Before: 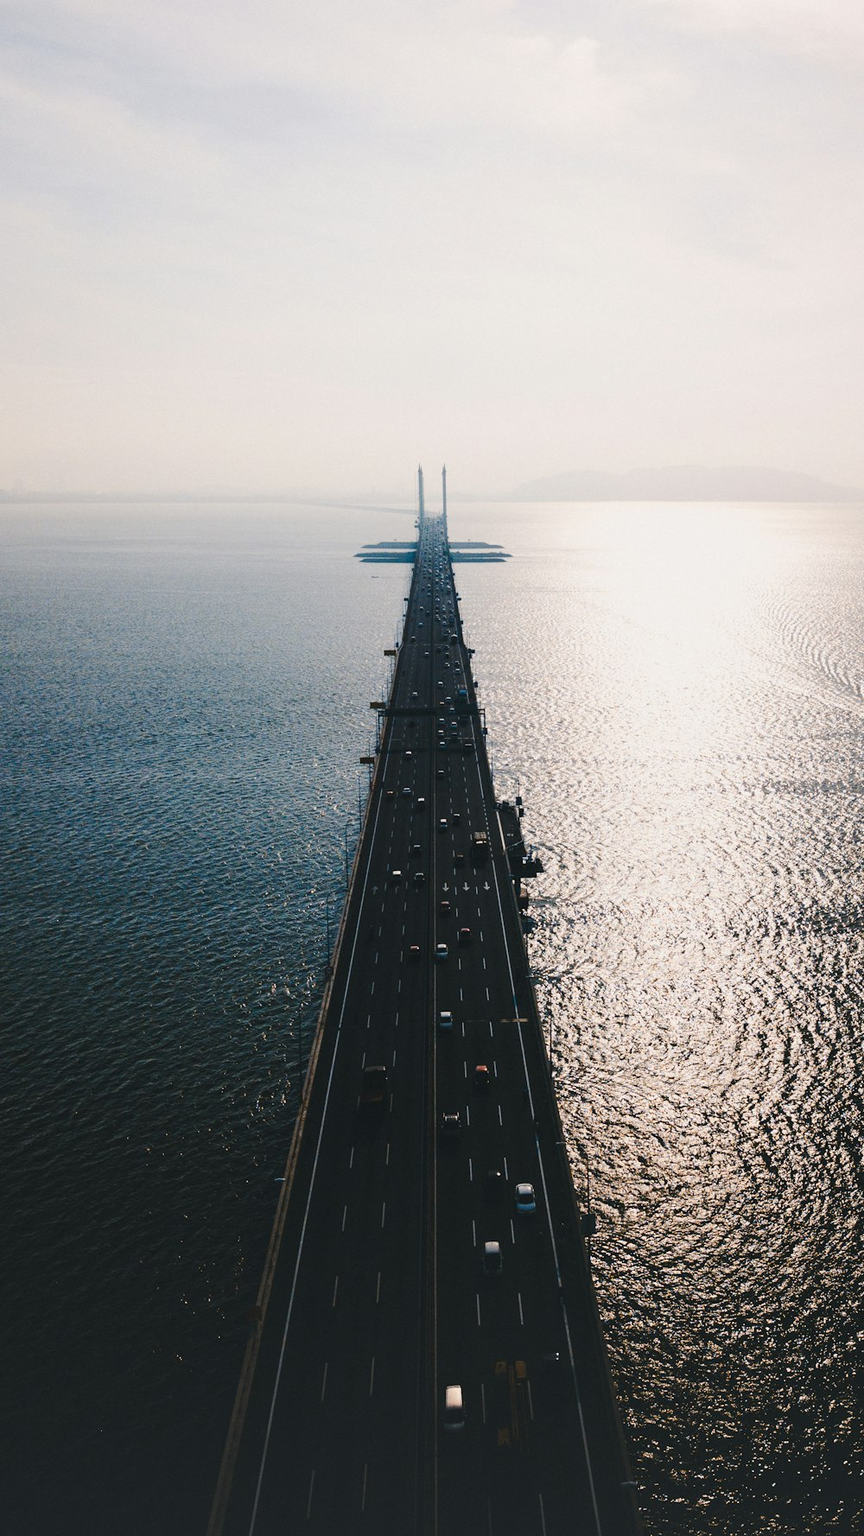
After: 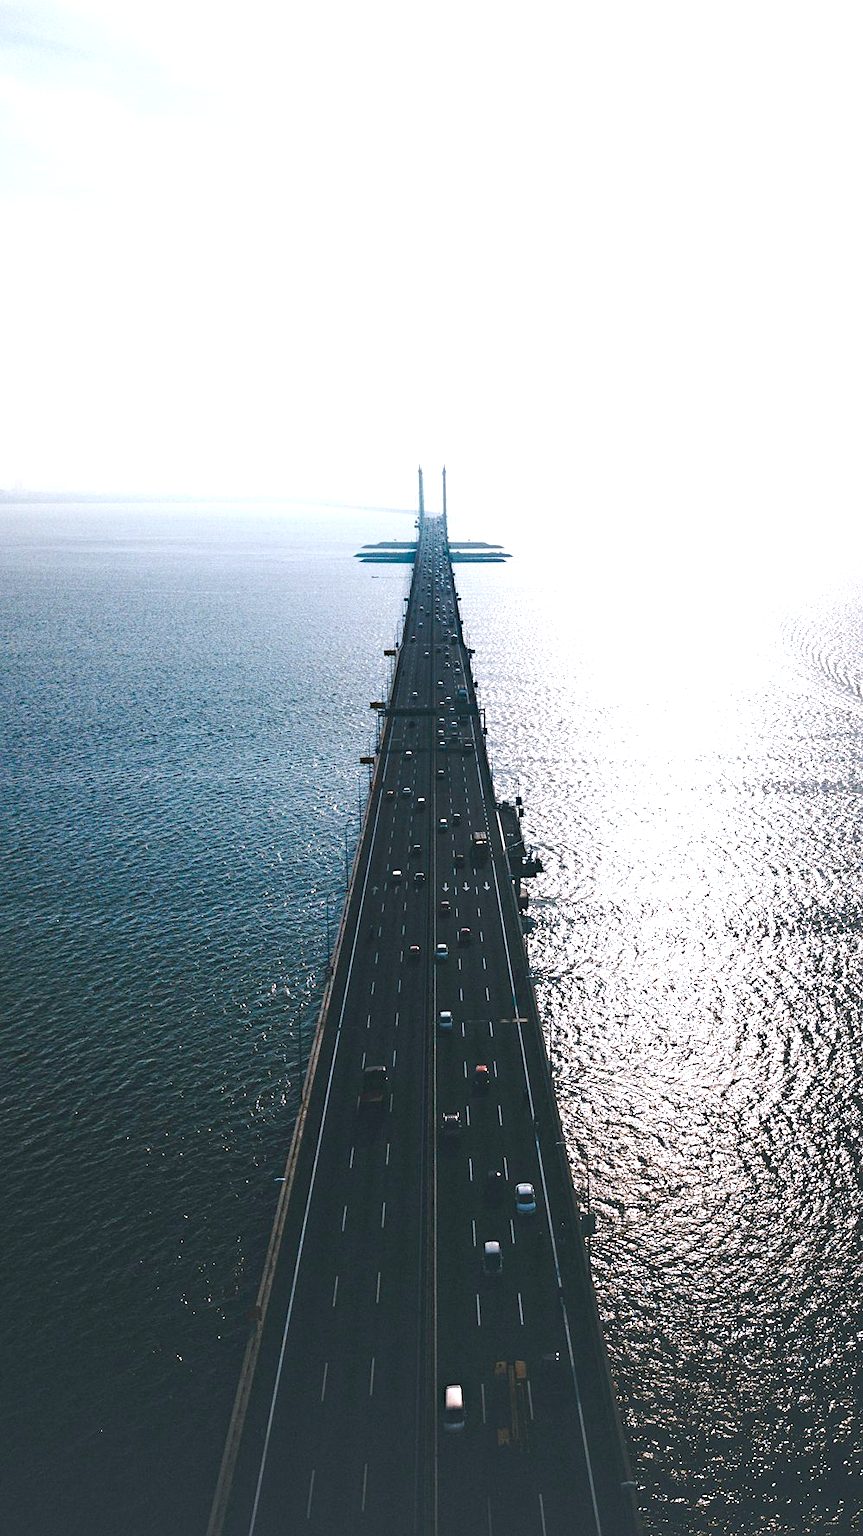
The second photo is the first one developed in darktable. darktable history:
rotate and perspective: automatic cropping original format, crop left 0, crop top 0
color contrast: blue-yellow contrast 0.62
tone equalizer: -8 EV 0.25 EV, -7 EV 0.417 EV, -6 EV 0.417 EV, -5 EV 0.25 EV, -3 EV -0.25 EV, -2 EV -0.417 EV, -1 EV -0.417 EV, +0 EV -0.25 EV, edges refinement/feathering 500, mask exposure compensation -1.57 EV, preserve details guided filter
exposure: black level correction 0, exposure 1.1 EV, compensate exposure bias true, compensate highlight preservation false
sharpen: amount 0.2
white balance: red 0.931, blue 1.11
contrast brightness saturation: saturation 0.18
haze removal: strength 0.29, distance 0.25, compatibility mode true, adaptive false
